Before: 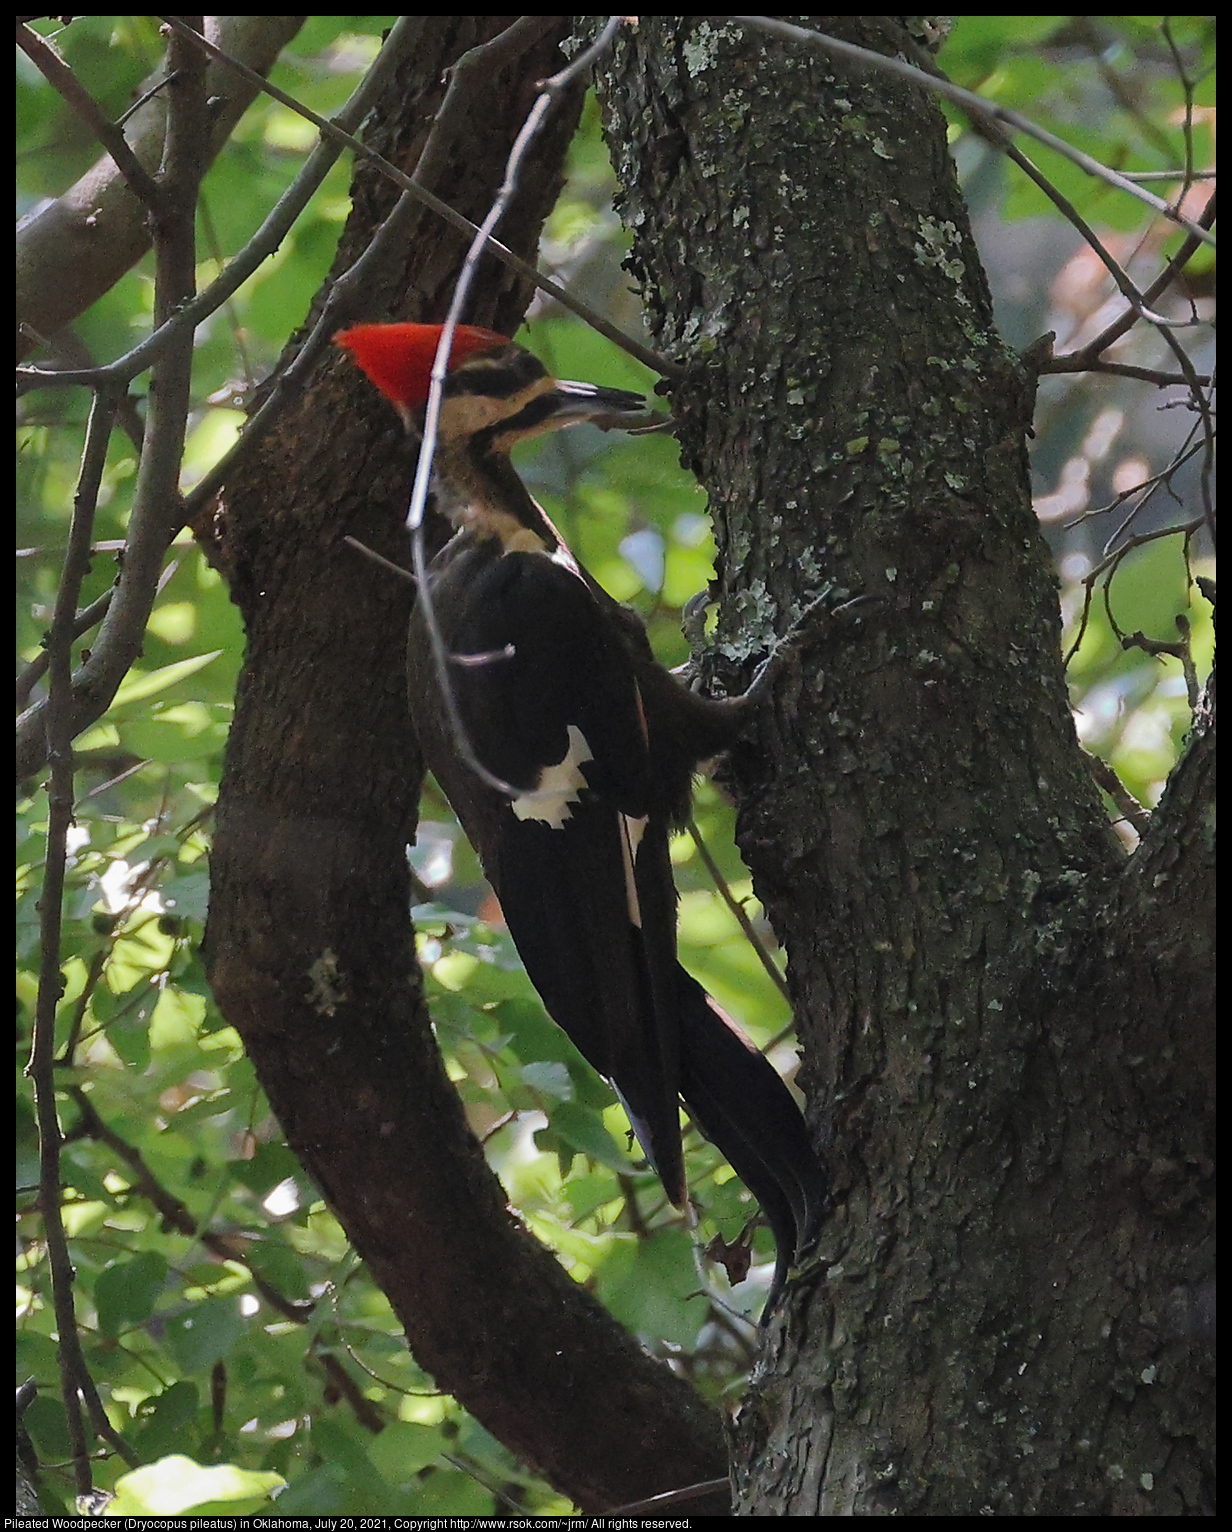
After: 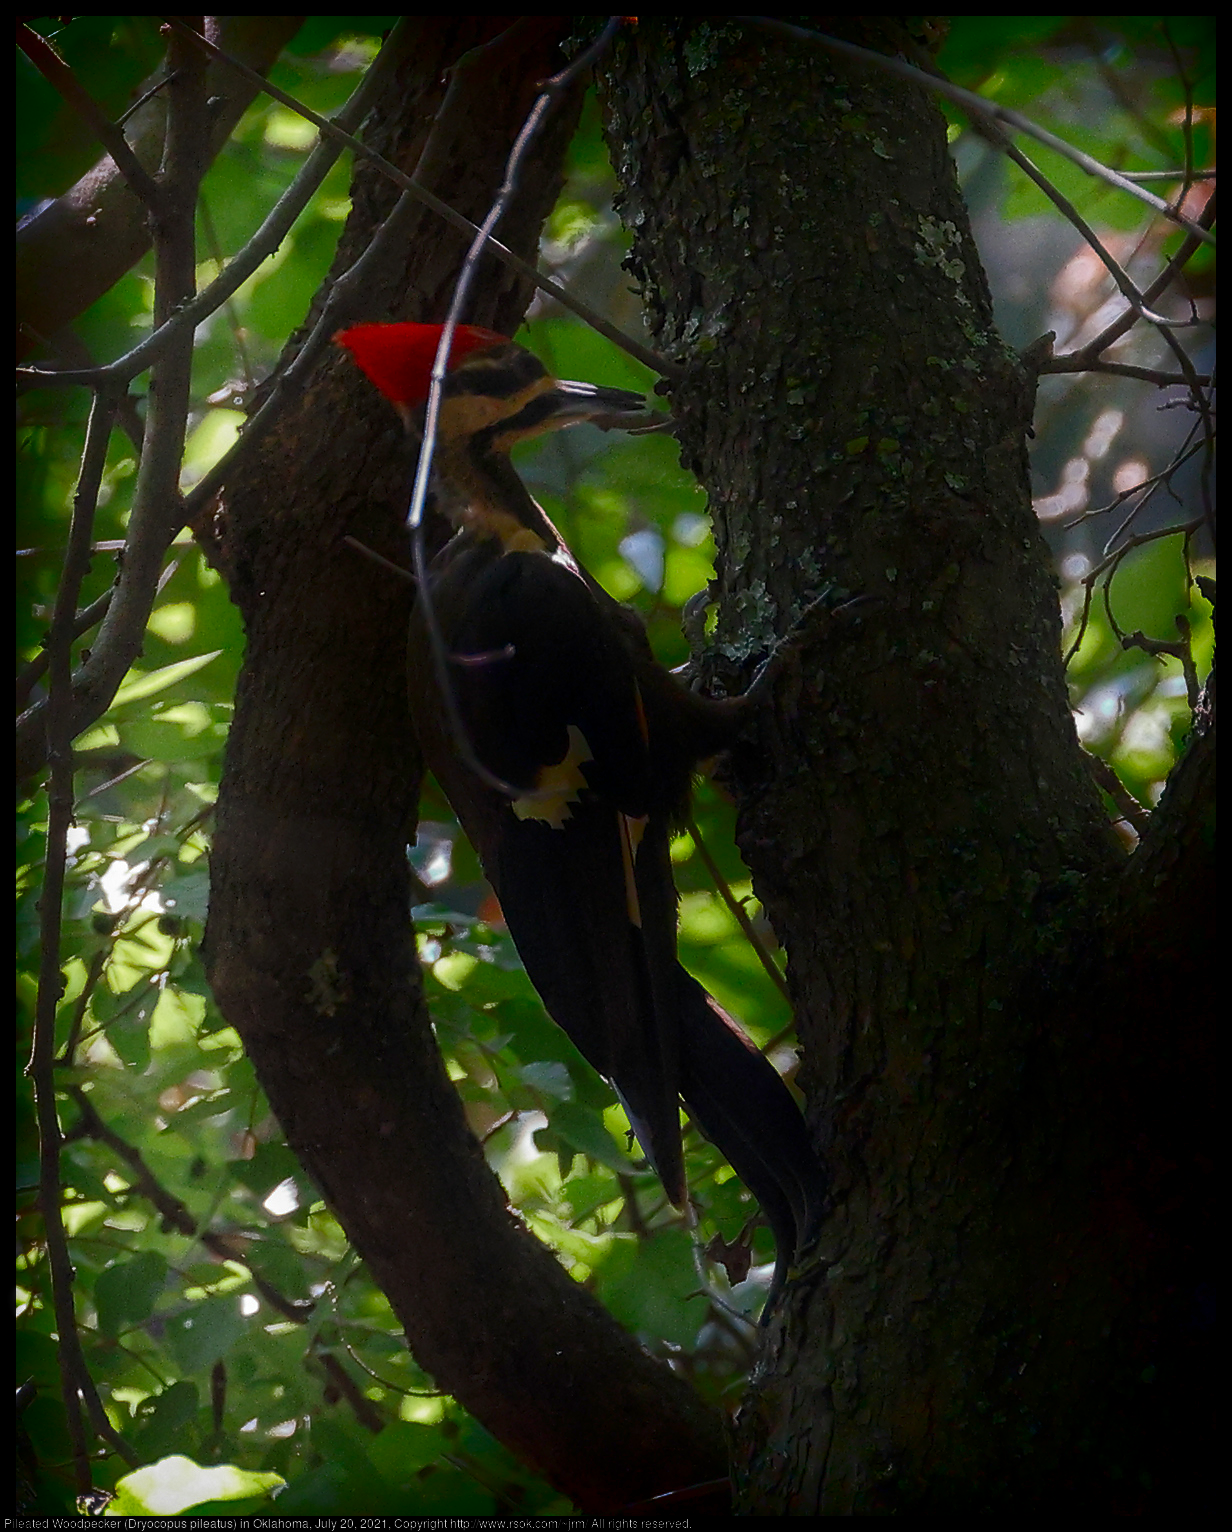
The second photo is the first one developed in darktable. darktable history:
shadows and highlights: shadows -89.82, highlights 91.08, soften with gaussian
local contrast: on, module defaults
